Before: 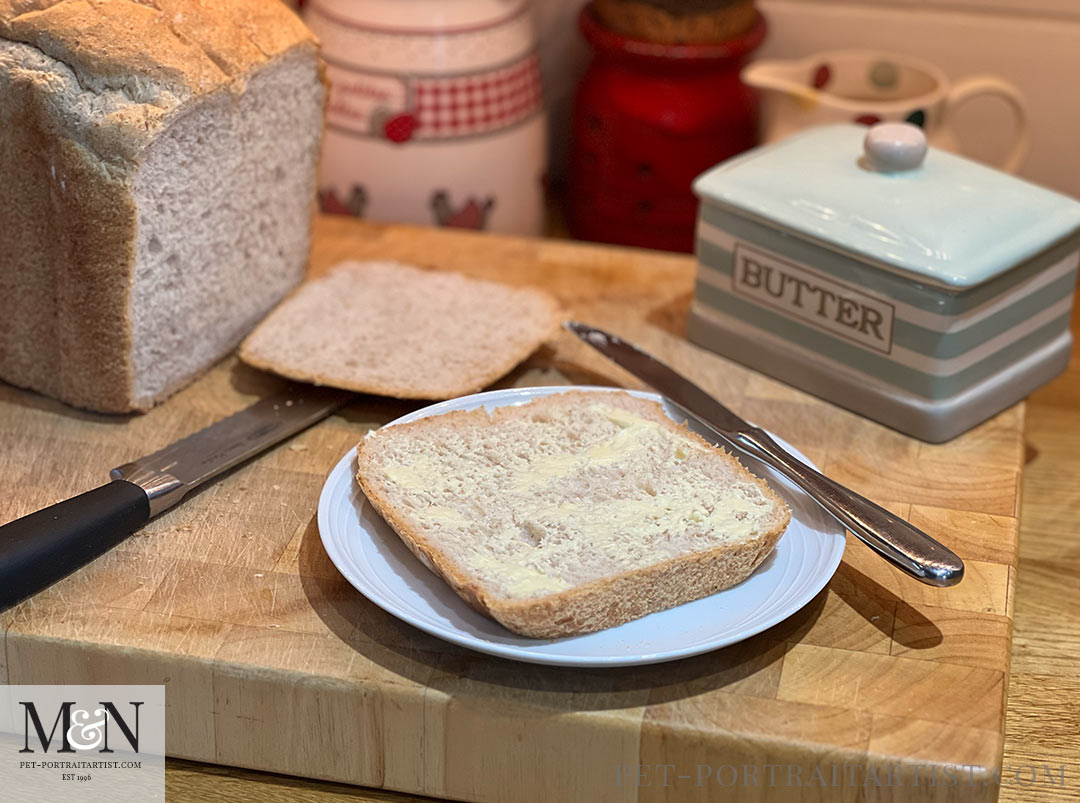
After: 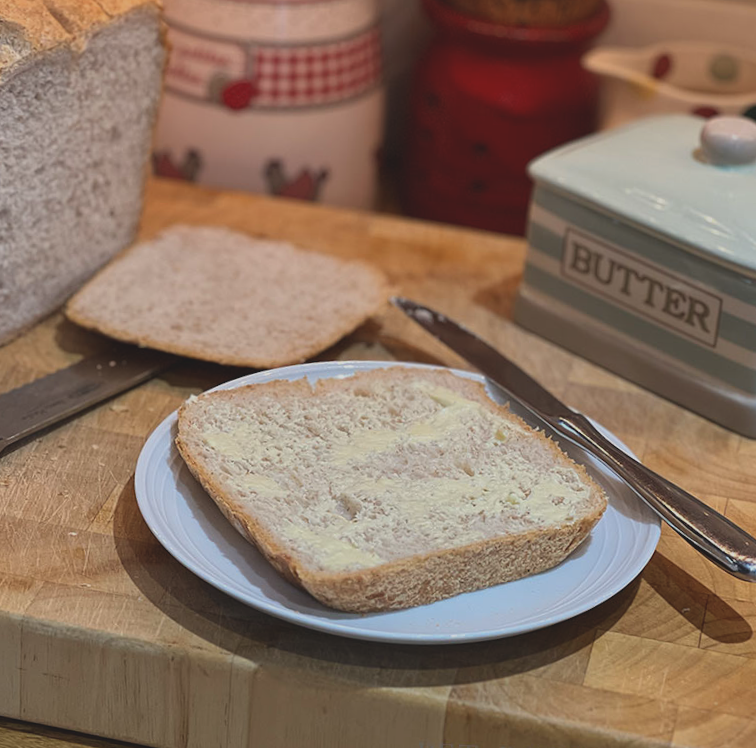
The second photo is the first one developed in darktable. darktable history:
exposure: black level correction -0.015, exposure -0.517 EV, compensate highlight preservation false
crop and rotate: angle -3.11°, left 14.039%, top 0.027%, right 10.95%, bottom 0.069%
